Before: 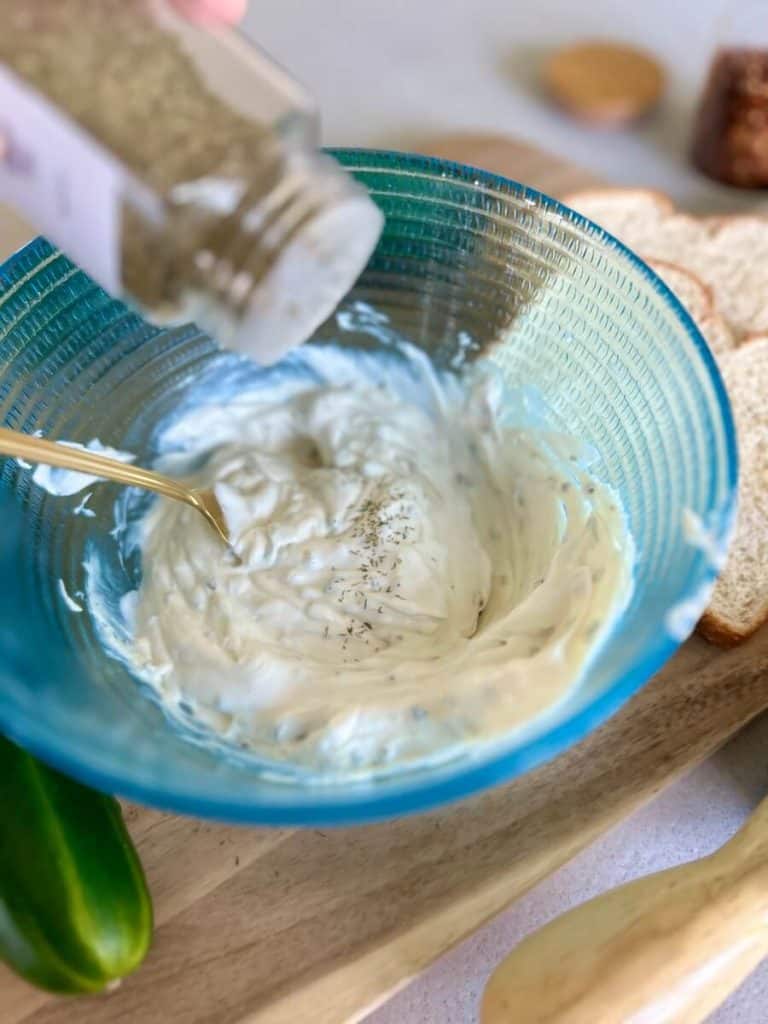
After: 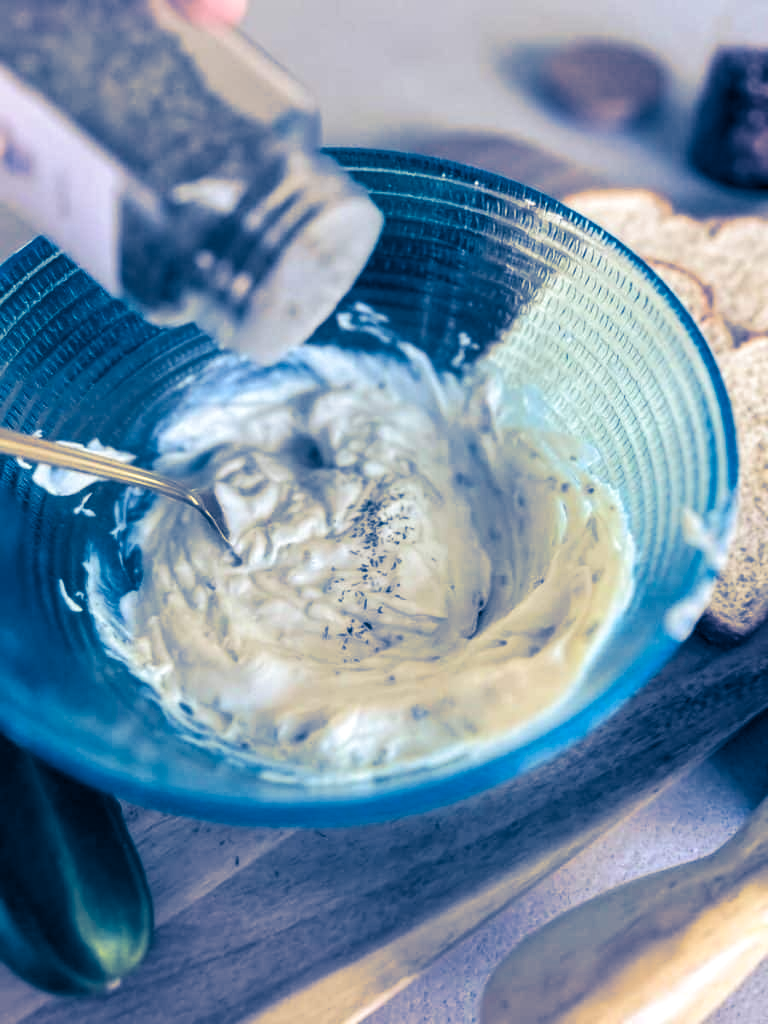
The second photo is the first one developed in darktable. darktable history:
local contrast: on, module defaults
split-toning: shadows › hue 226.8°, shadows › saturation 1, highlights › saturation 0, balance -61.41
